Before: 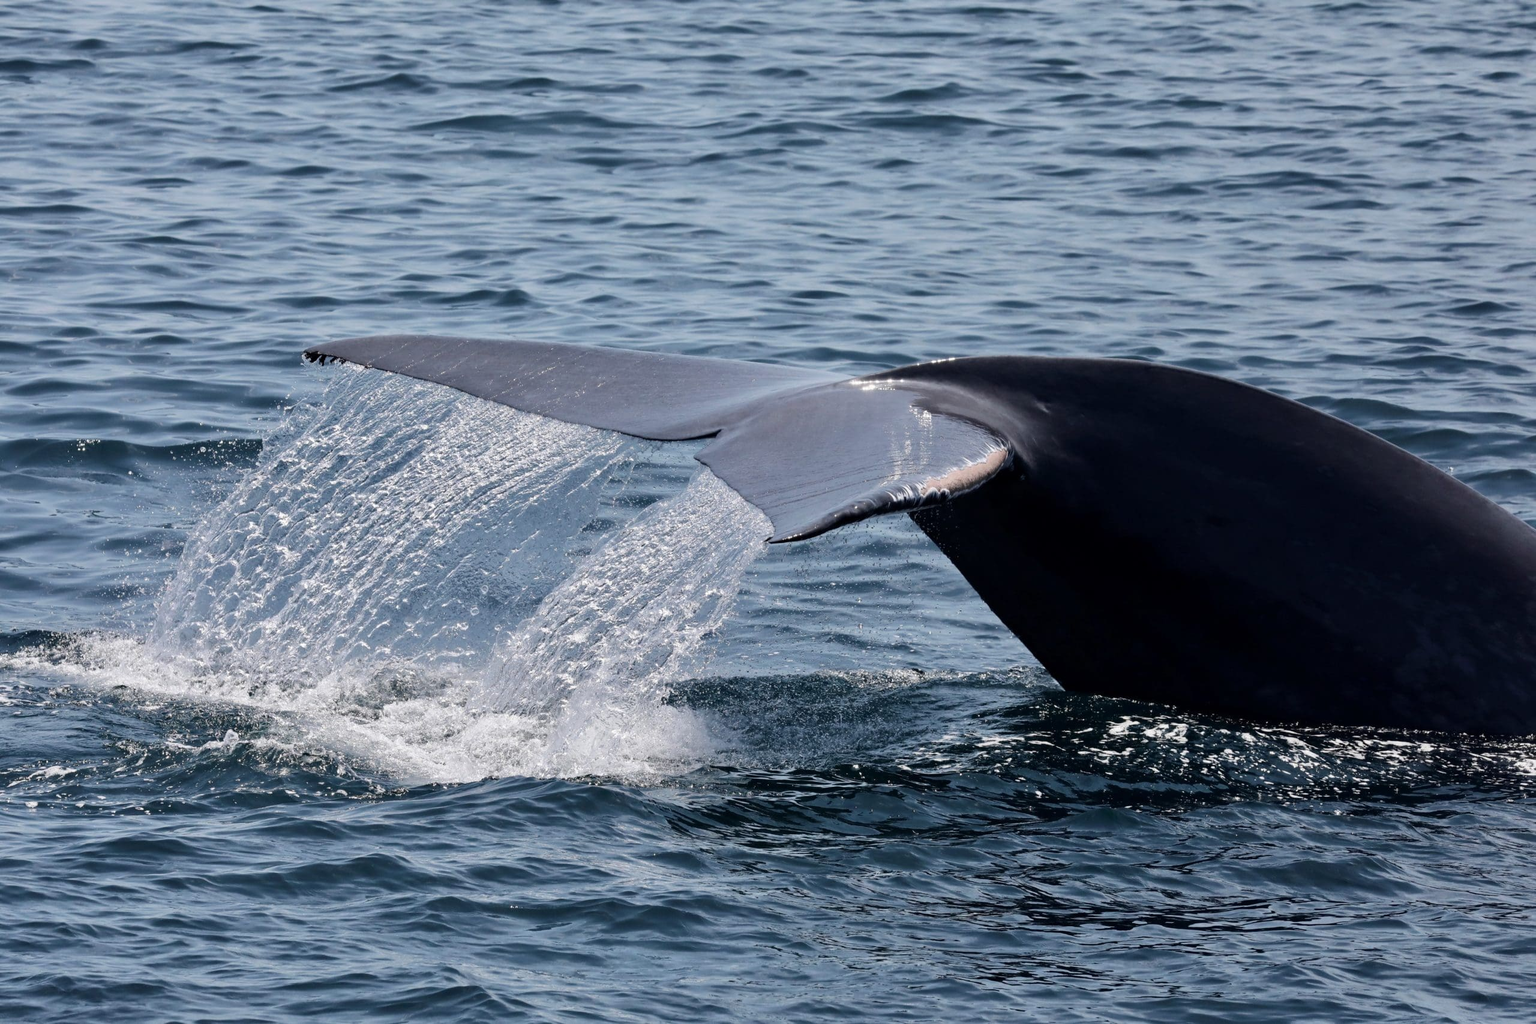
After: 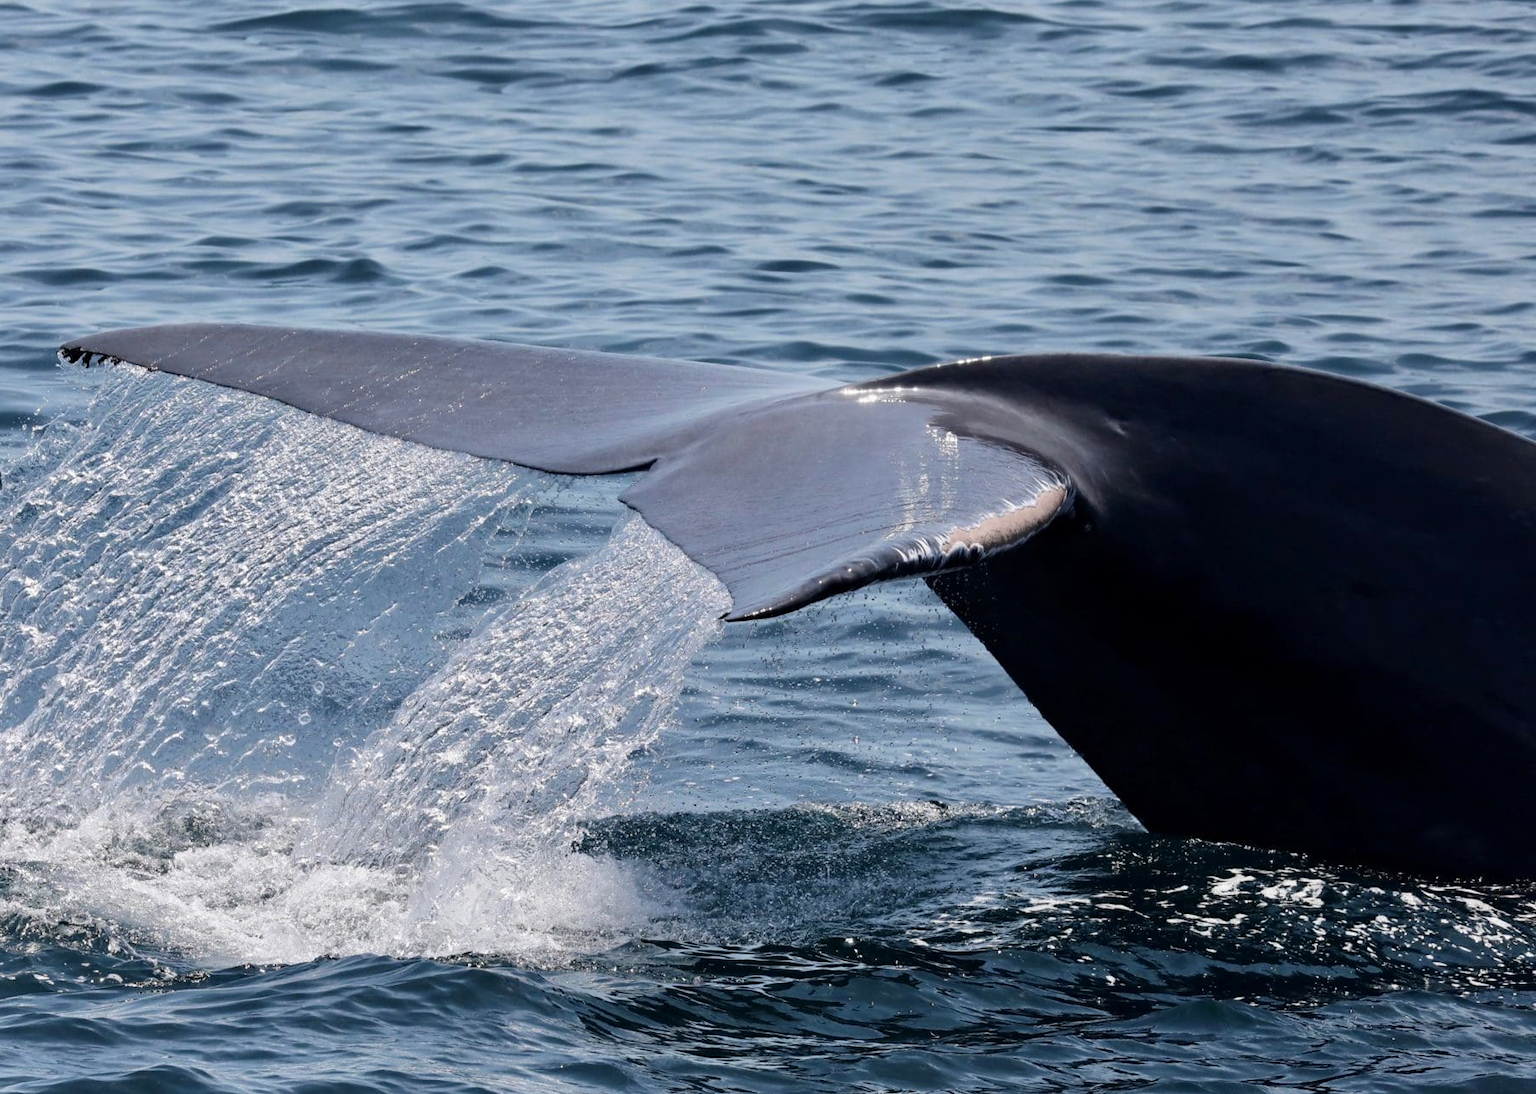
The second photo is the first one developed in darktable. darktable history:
color zones: curves: ch0 [(0.068, 0.464) (0.25, 0.5) (0.48, 0.508) (0.75, 0.536) (0.886, 0.476) (0.967, 0.456)]; ch1 [(0.066, 0.456) (0.25, 0.5) (0.616, 0.508) (0.746, 0.56) (0.934, 0.444)]
crop and rotate: left 17.046%, top 10.659%, right 12.989%, bottom 14.553%
